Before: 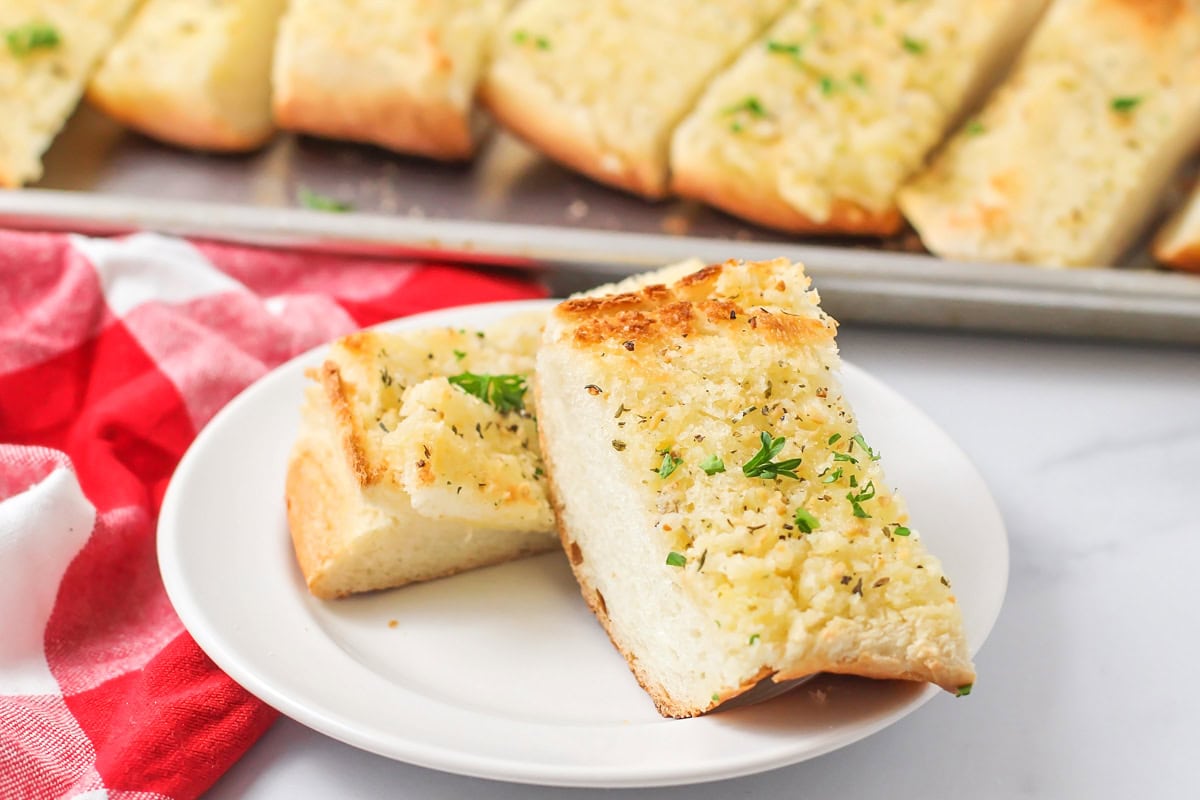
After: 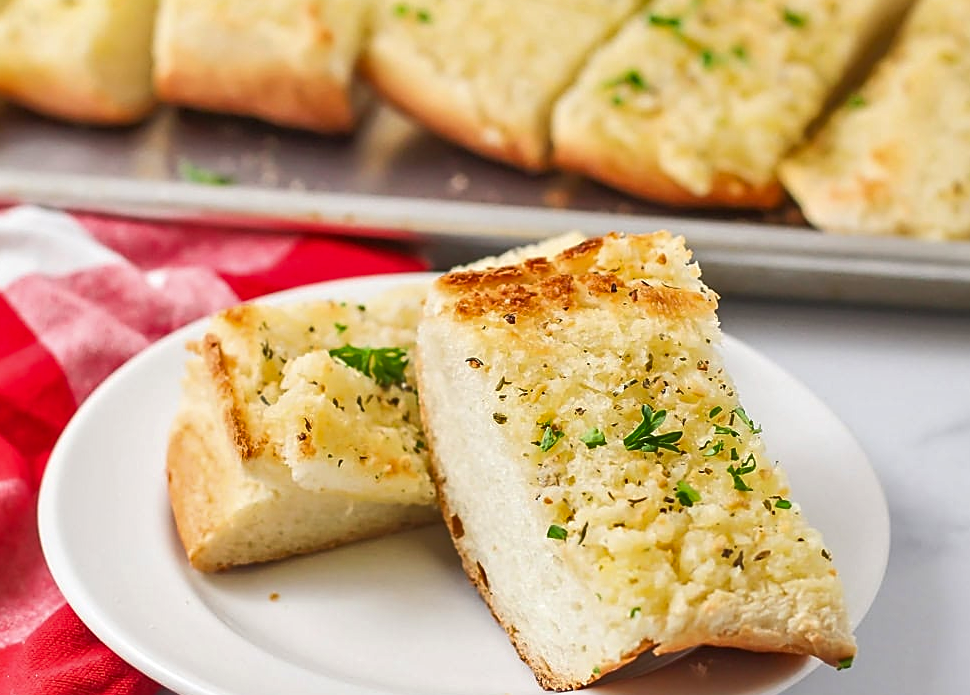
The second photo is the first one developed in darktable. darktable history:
sharpen: on, module defaults
shadows and highlights: soften with gaussian
crop: left 9.929%, top 3.475%, right 9.188%, bottom 9.529%
